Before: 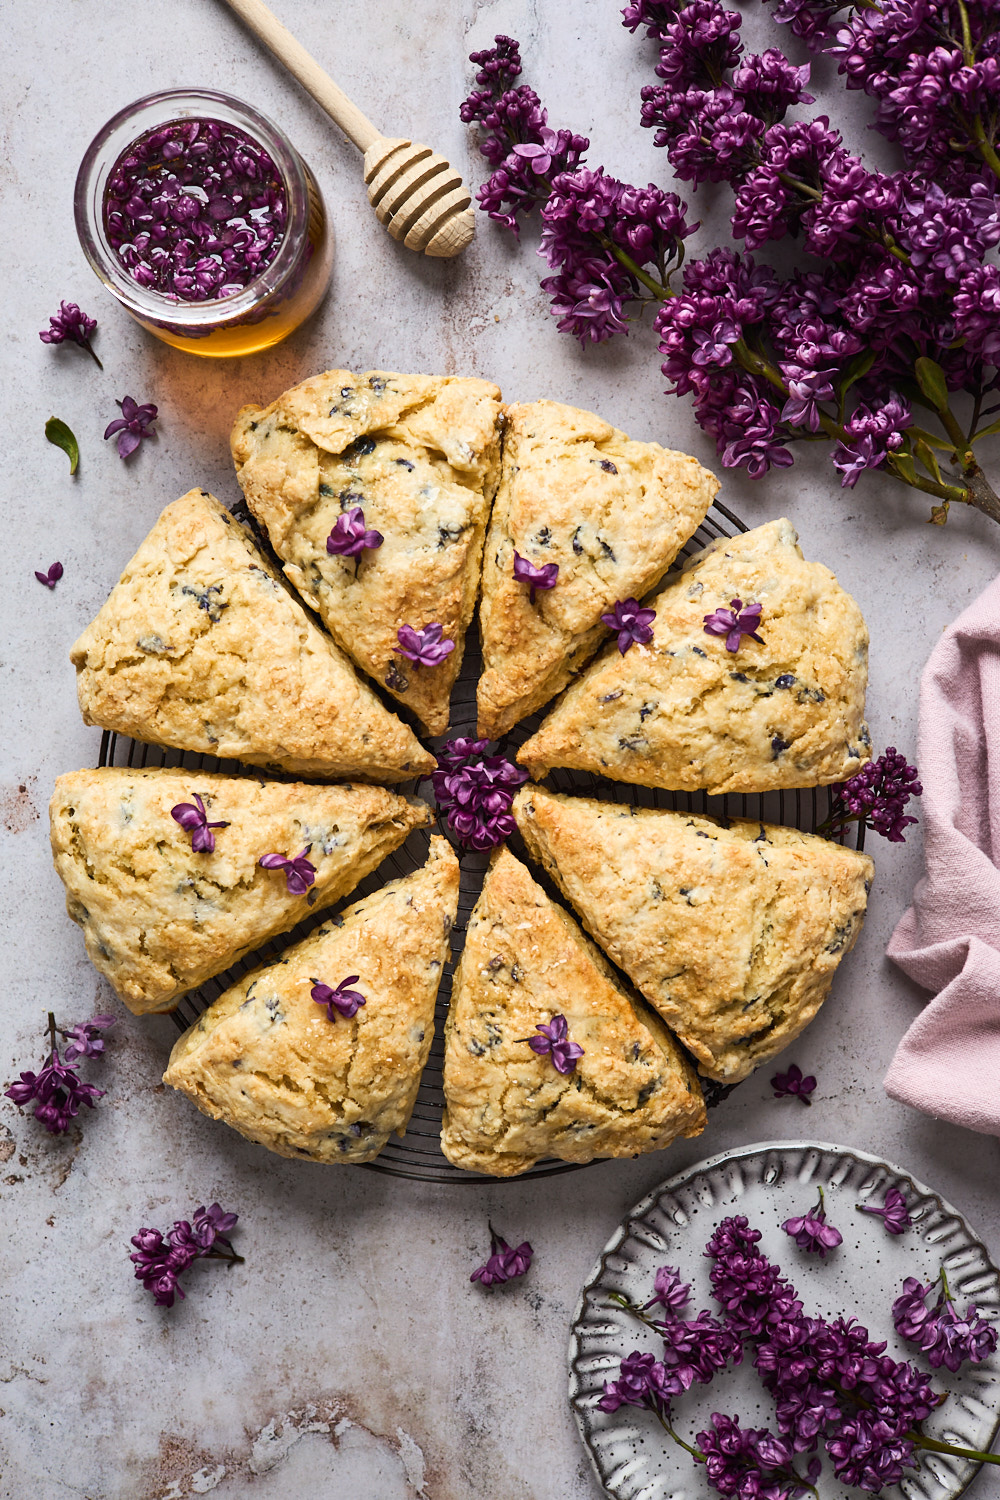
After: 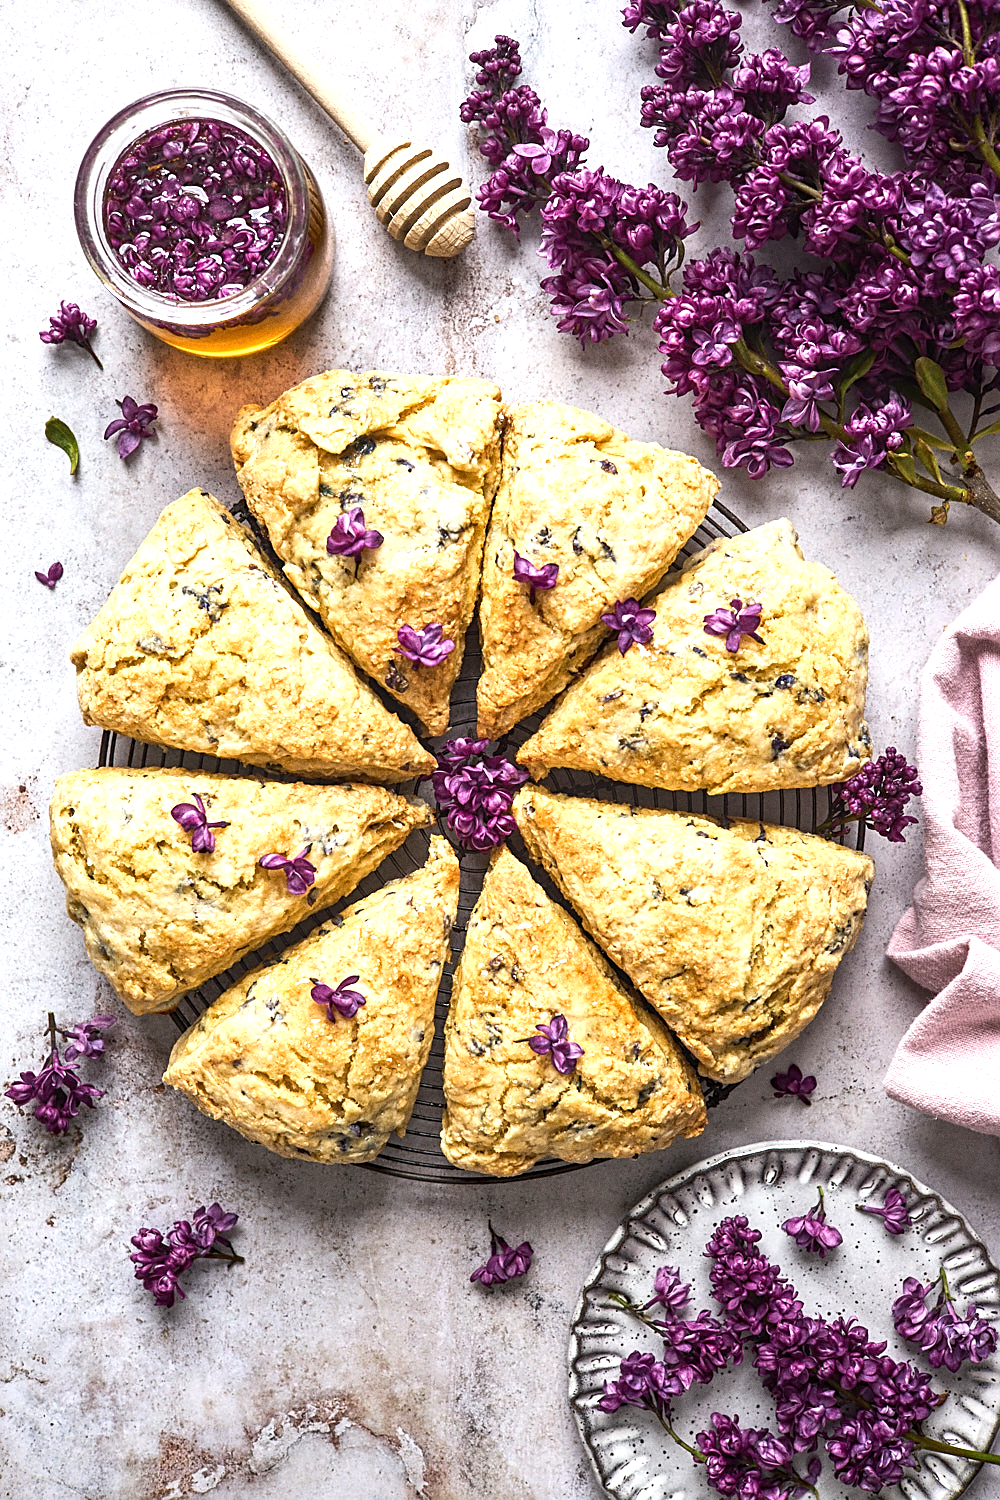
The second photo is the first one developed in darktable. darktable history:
local contrast: on, module defaults
grain: coarseness 0.09 ISO
sharpen: on, module defaults
exposure: black level correction 0, exposure 0.7 EV, compensate exposure bias true, compensate highlight preservation false
